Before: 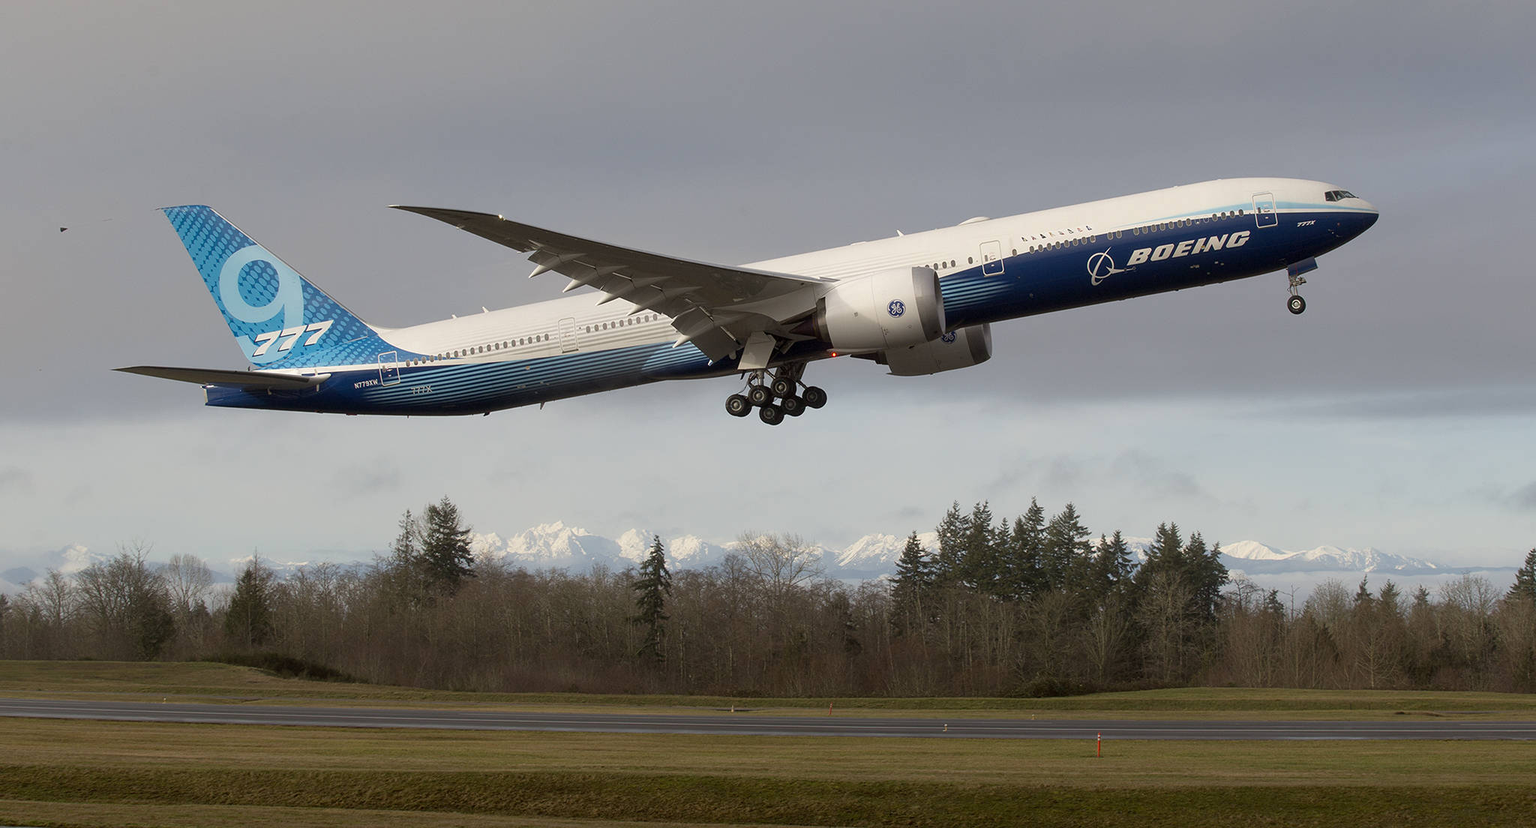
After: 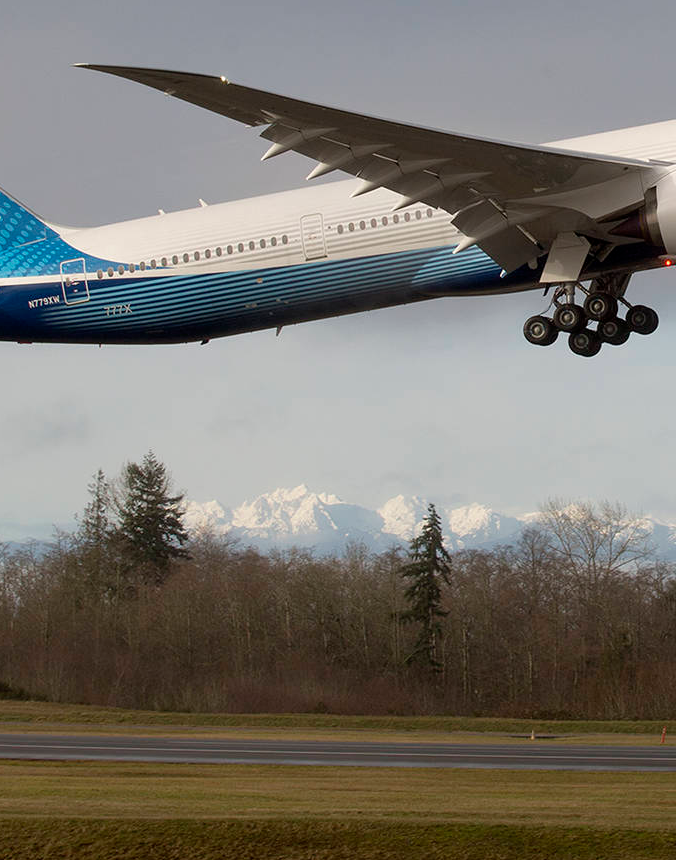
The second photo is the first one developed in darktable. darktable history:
crop and rotate: left 21.711%, top 19.081%, right 45.242%, bottom 2.988%
